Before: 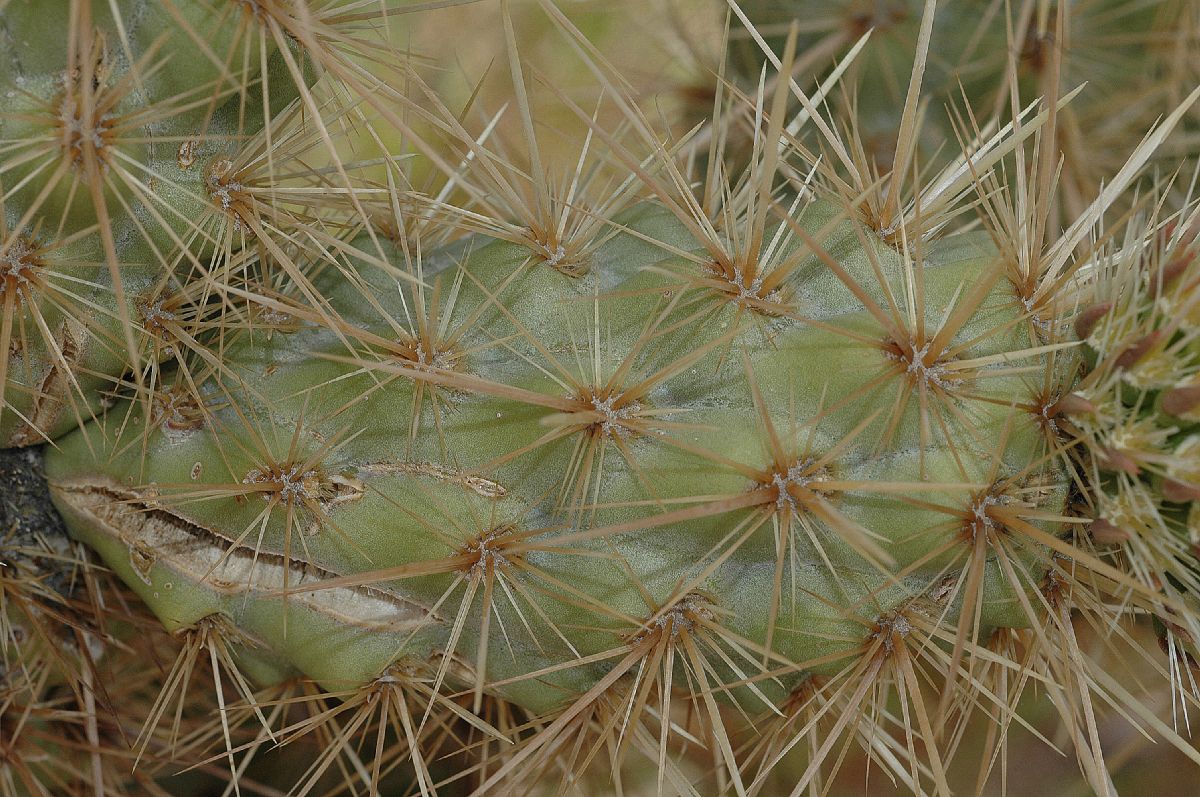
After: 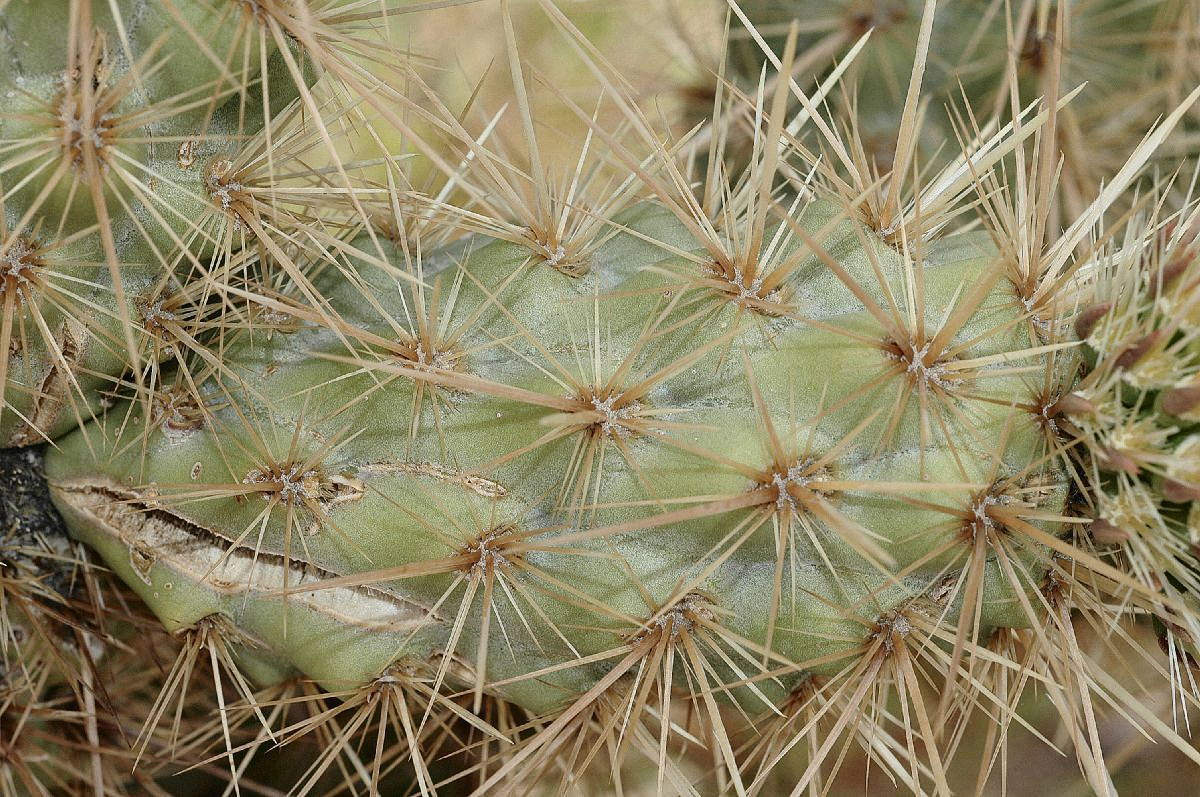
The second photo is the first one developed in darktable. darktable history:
tone curve: curves: ch0 [(0, 0) (0.003, 0.011) (0.011, 0.014) (0.025, 0.023) (0.044, 0.035) (0.069, 0.047) (0.1, 0.065) (0.136, 0.098) (0.177, 0.139) (0.224, 0.214) (0.277, 0.306) (0.335, 0.392) (0.399, 0.484) (0.468, 0.584) (0.543, 0.68) (0.623, 0.772) (0.709, 0.847) (0.801, 0.905) (0.898, 0.951) (1, 1)], color space Lab, independent channels, preserve colors none
